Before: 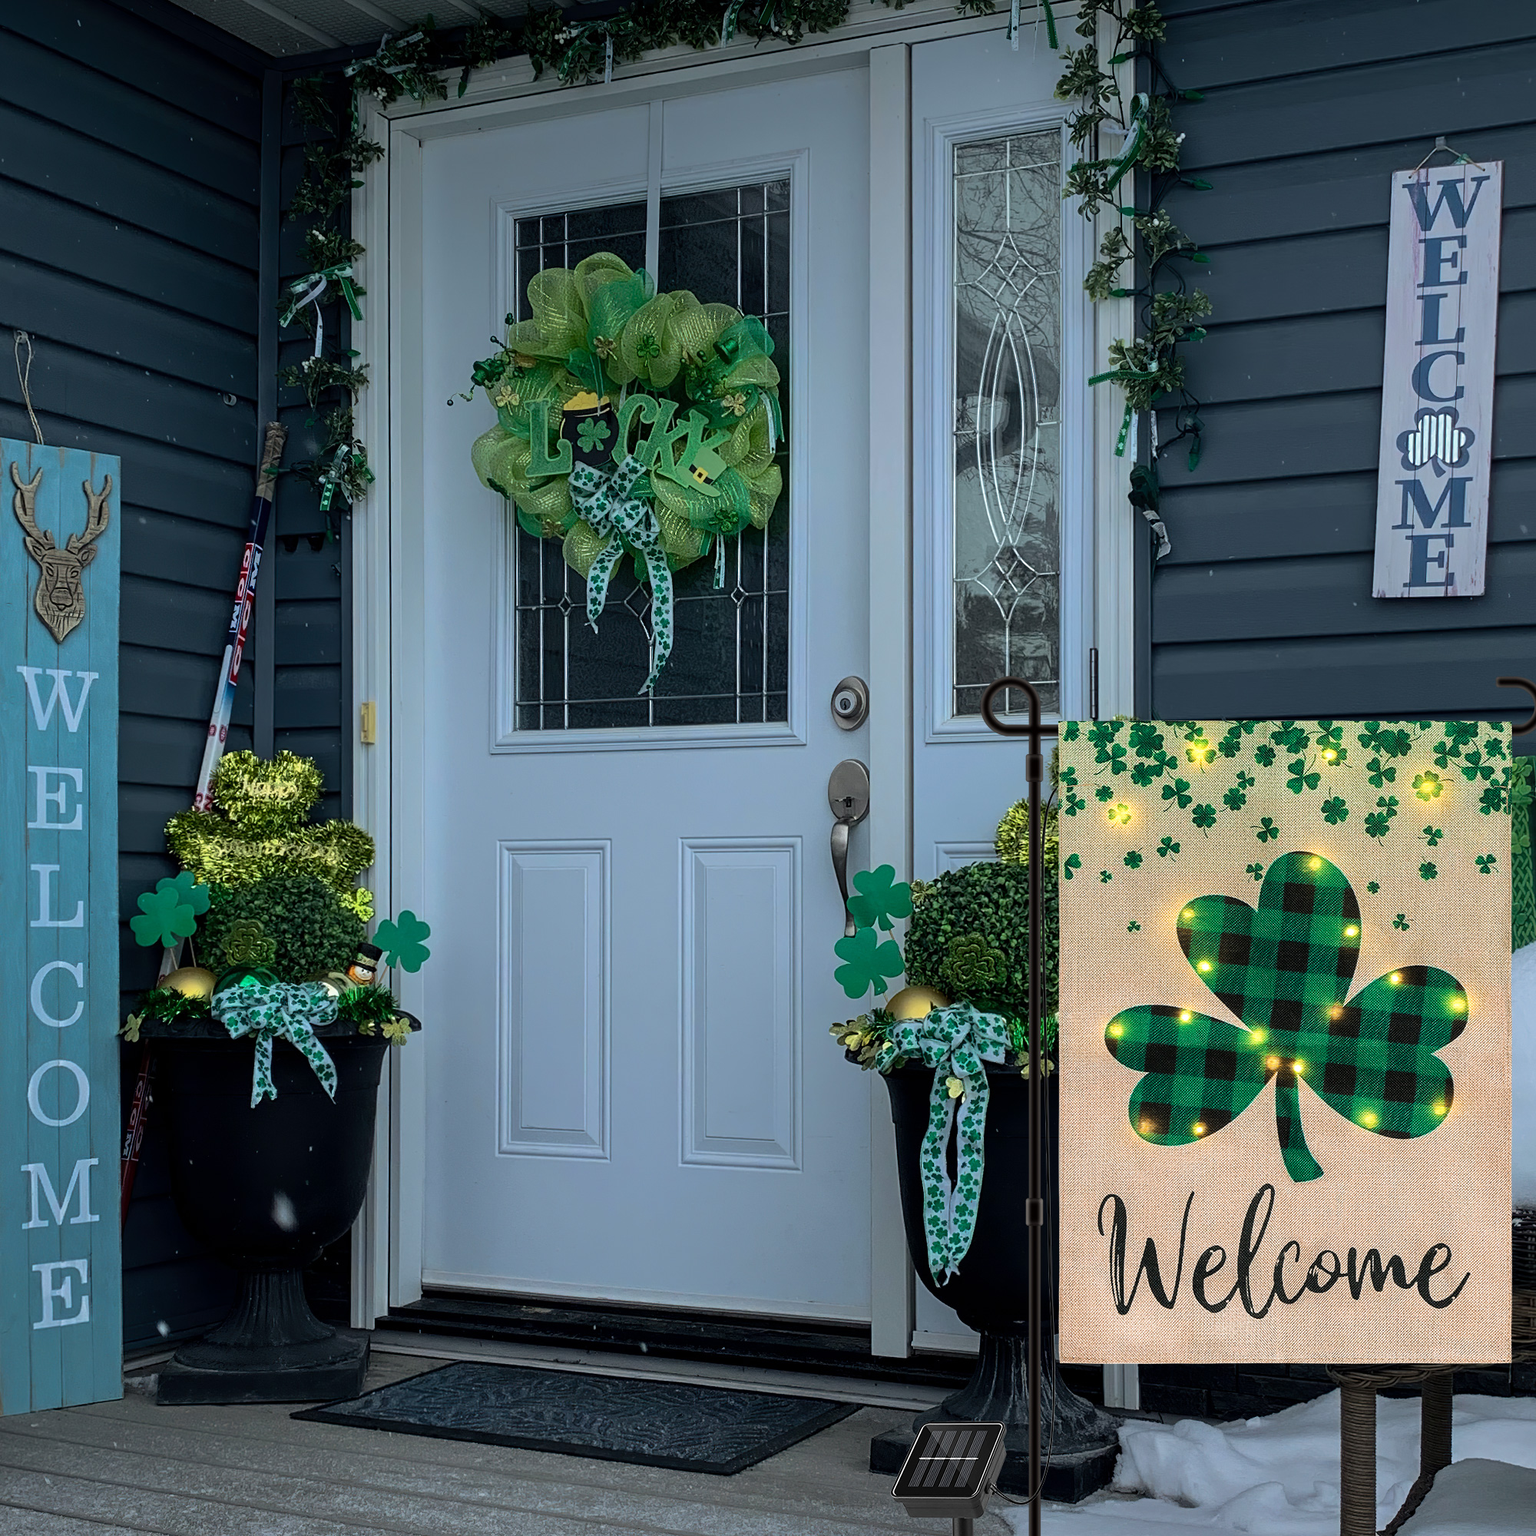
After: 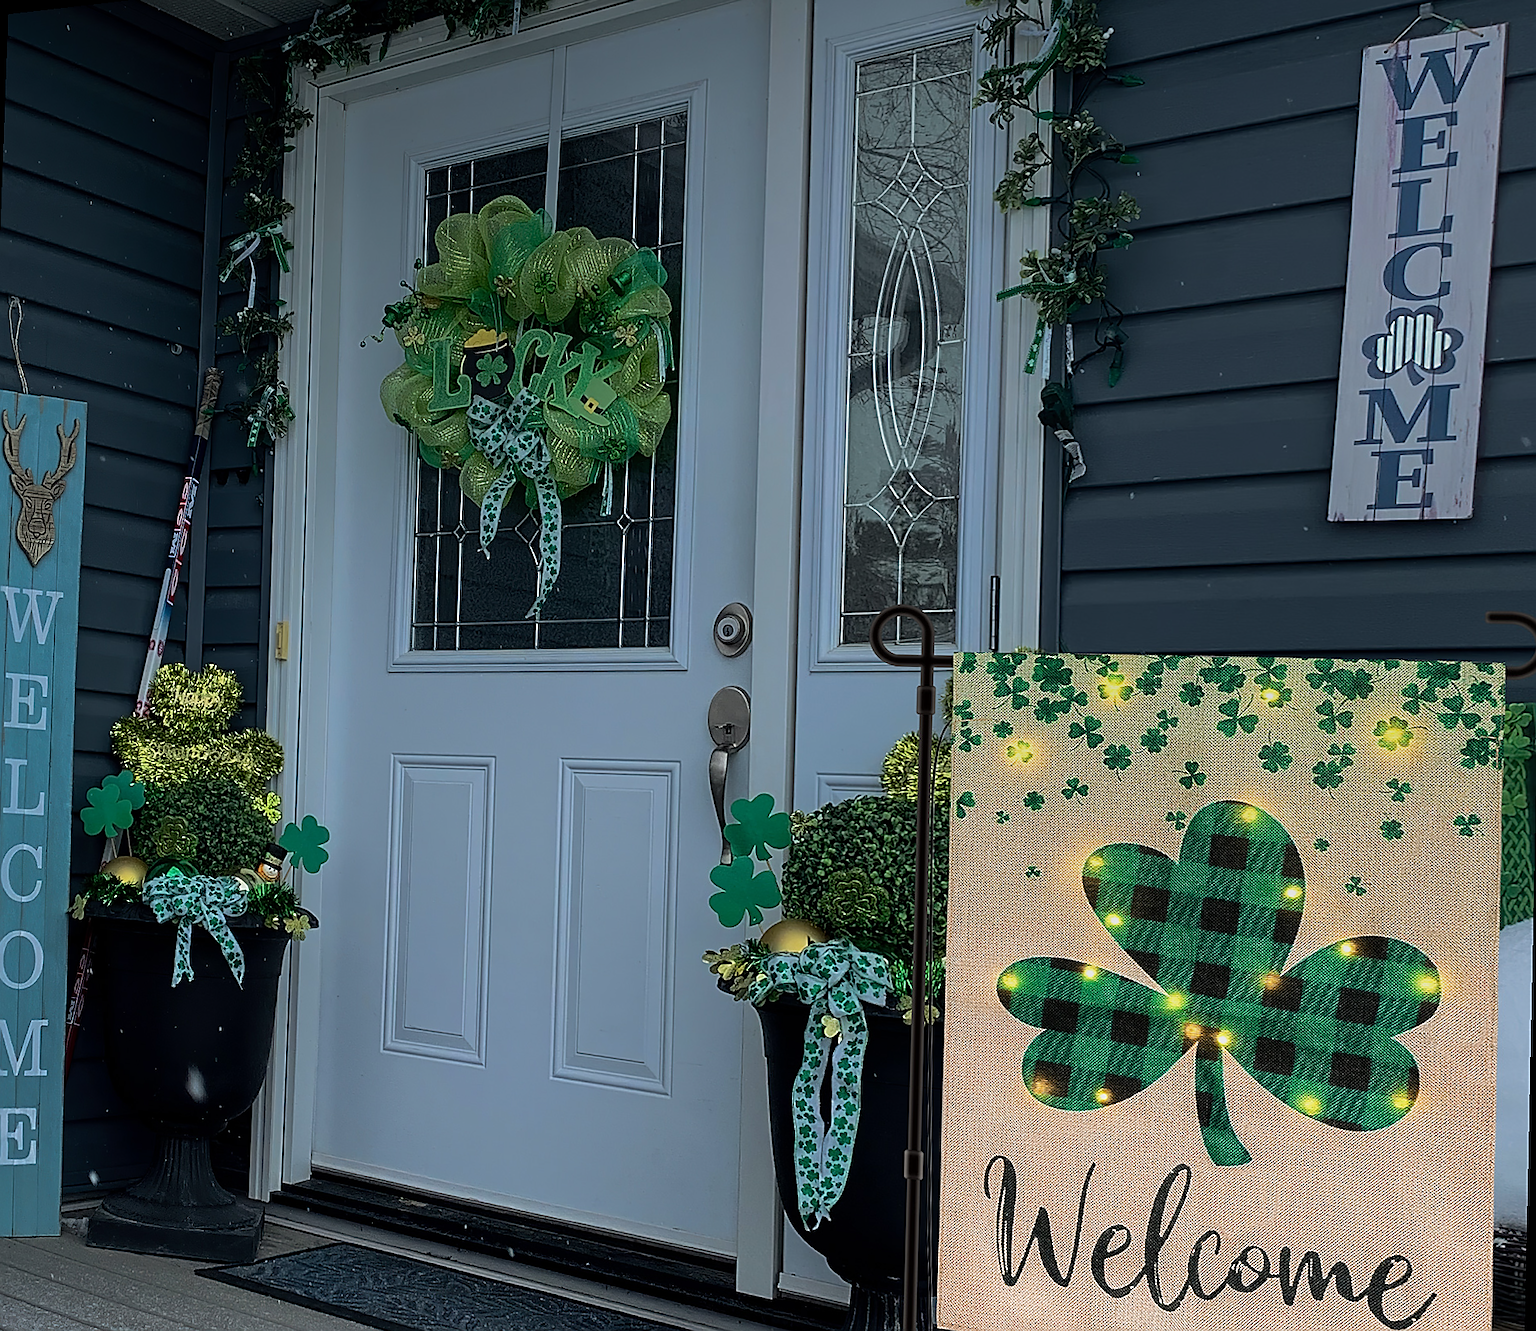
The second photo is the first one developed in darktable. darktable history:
sharpen: radius 1.4, amount 1.25, threshold 0.7
graduated density: rotation 5.63°, offset 76.9
rotate and perspective: rotation 1.69°, lens shift (vertical) -0.023, lens shift (horizontal) -0.291, crop left 0.025, crop right 0.988, crop top 0.092, crop bottom 0.842
